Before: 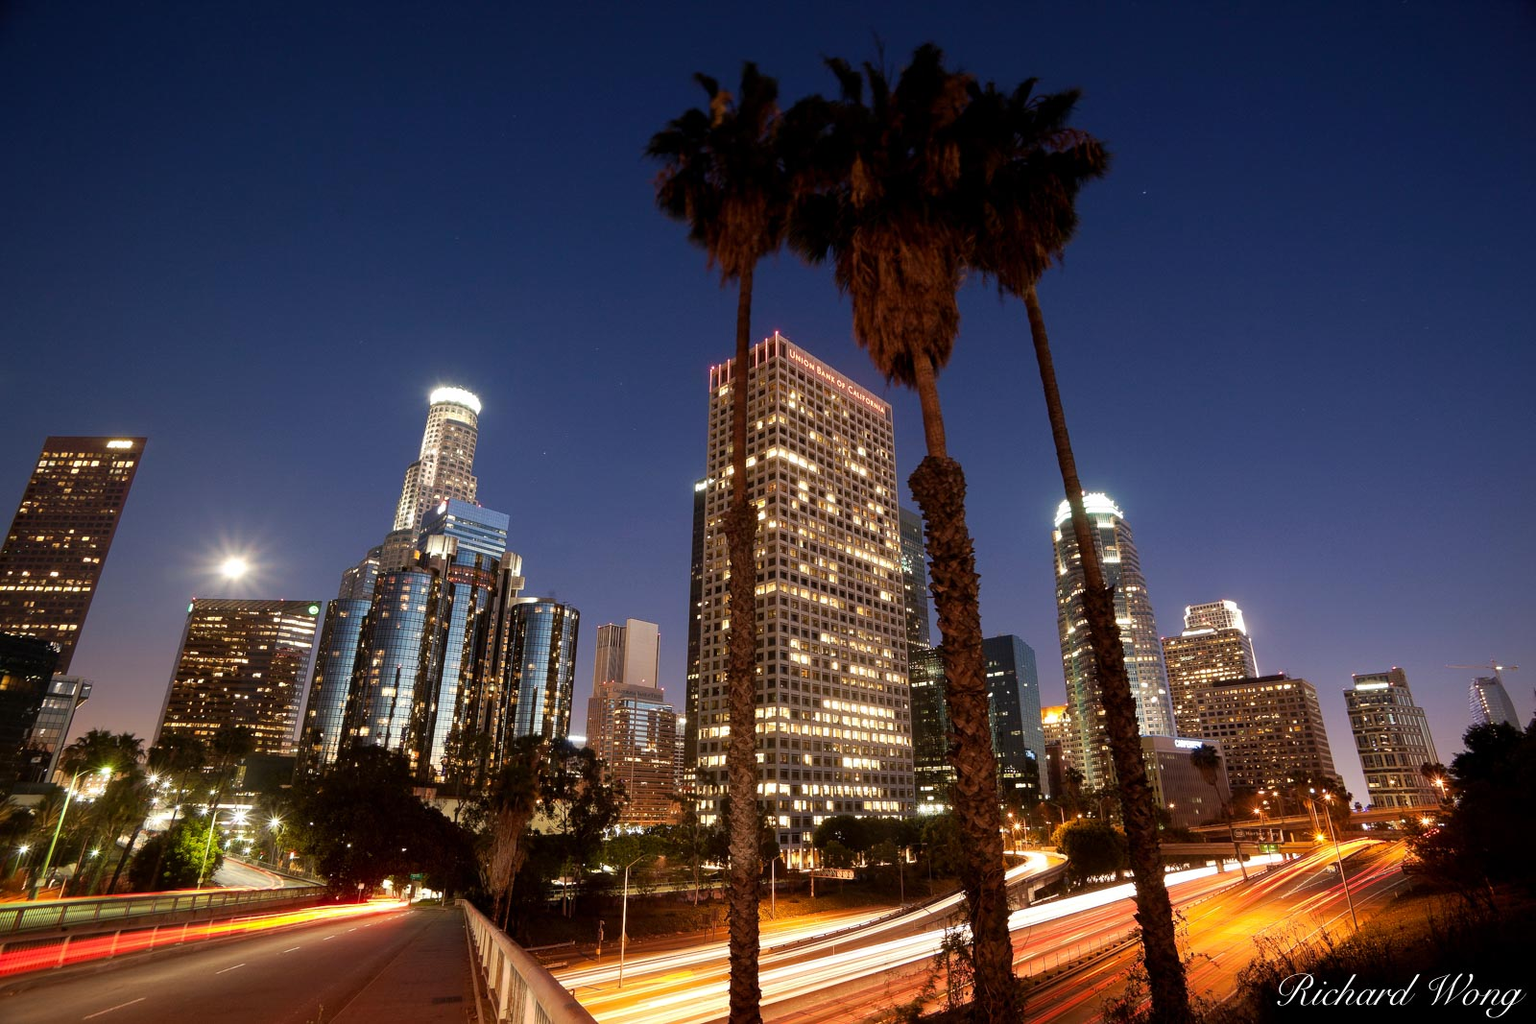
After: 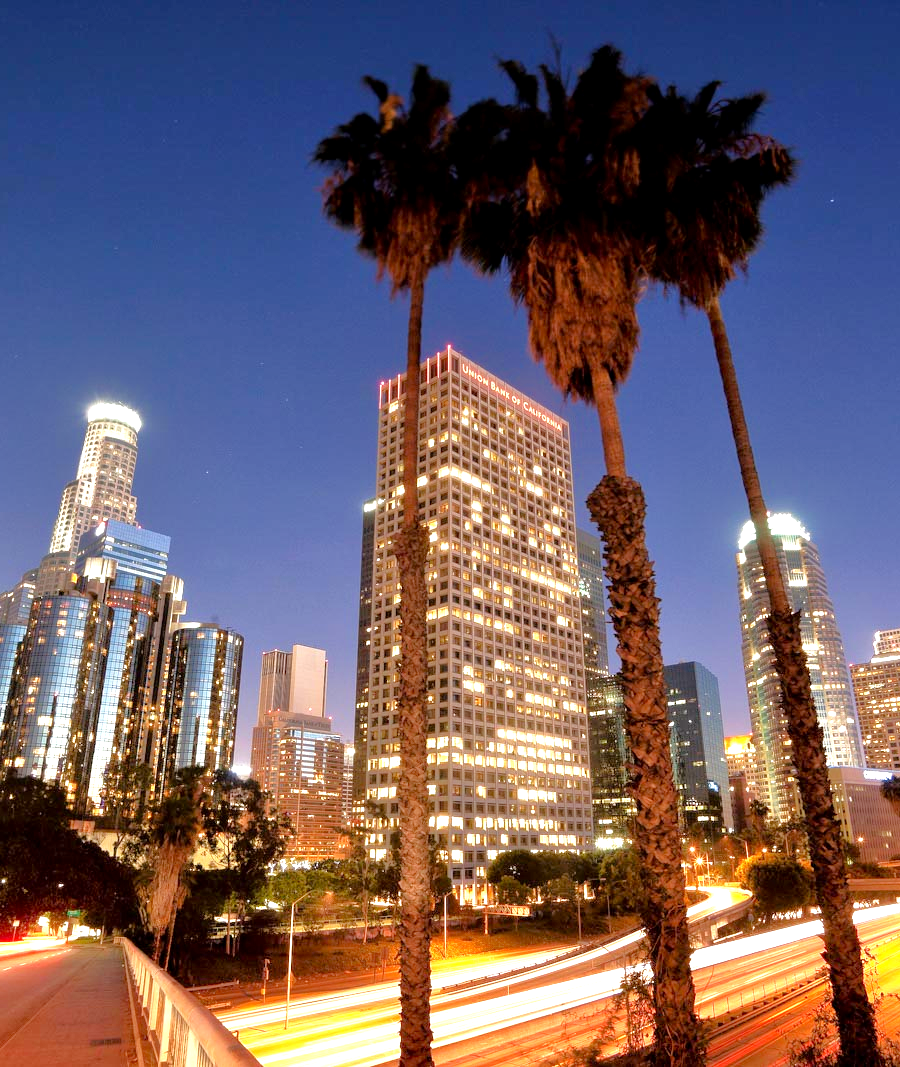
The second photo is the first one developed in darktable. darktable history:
tone equalizer: -7 EV 0.15 EV, -6 EV 0.6 EV, -5 EV 1.15 EV, -4 EV 1.33 EV, -3 EV 1.15 EV, -2 EV 0.6 EV, -1 EV 0.15 EV, mask exposure compensation -0.5 EV
crop and rotate: left 22.516%, right 21.234%
exposure: black level correction 0.001, exposure 1.129 EV, compensate exposure bias true, compensate highlight preservation false
graduated density: on, module defaults
